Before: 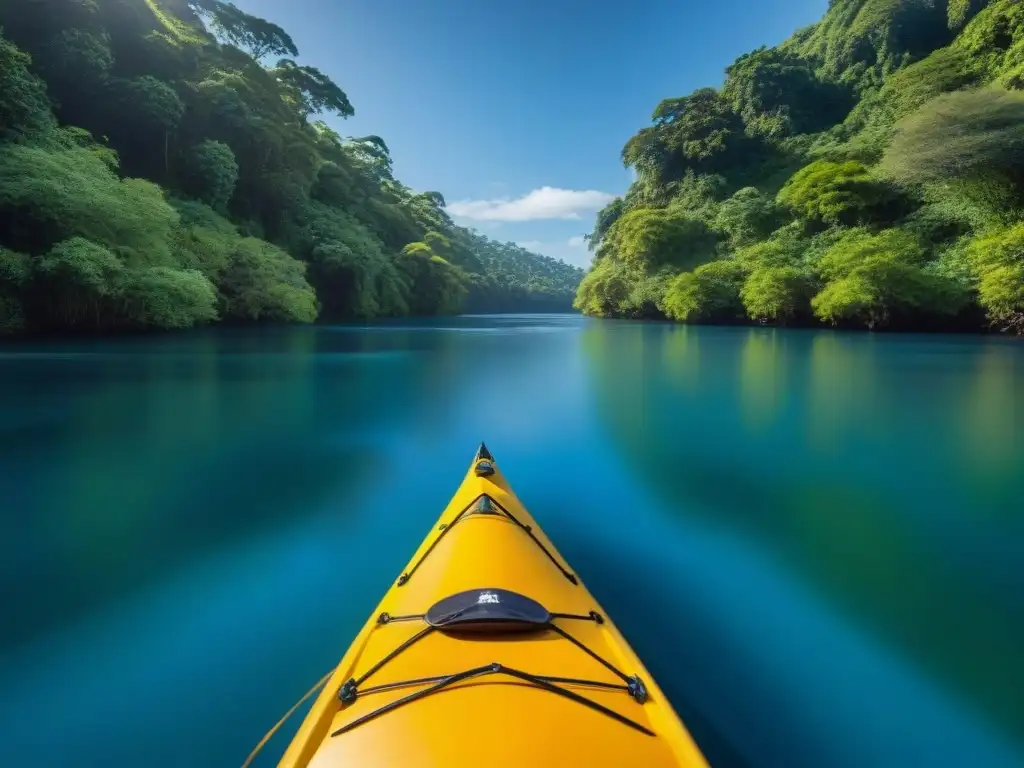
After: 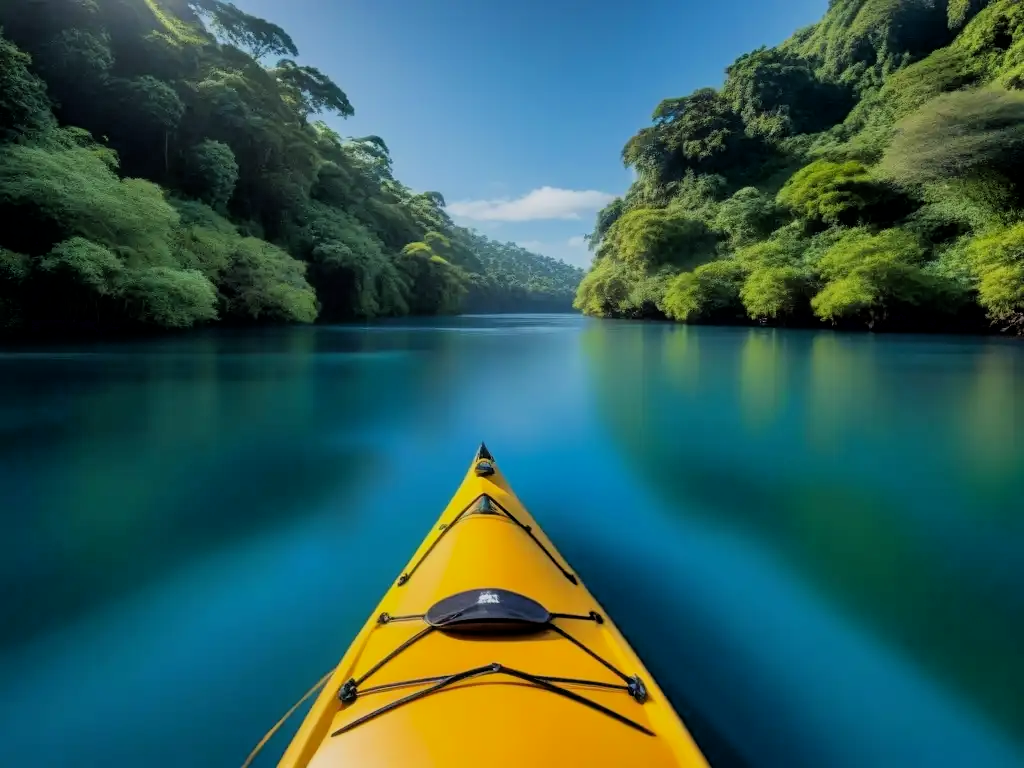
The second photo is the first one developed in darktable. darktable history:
filmic rgb: black relative exposure -7.78 EV, white relative exposure 4.45 EV, target black luminance 0%, hardness 3.76, latitude 50.58%, contrast 1.069, highlights saturation mix 9.6%, shadows ↔ highlights balance -0.242%, color science v6 (2022)
